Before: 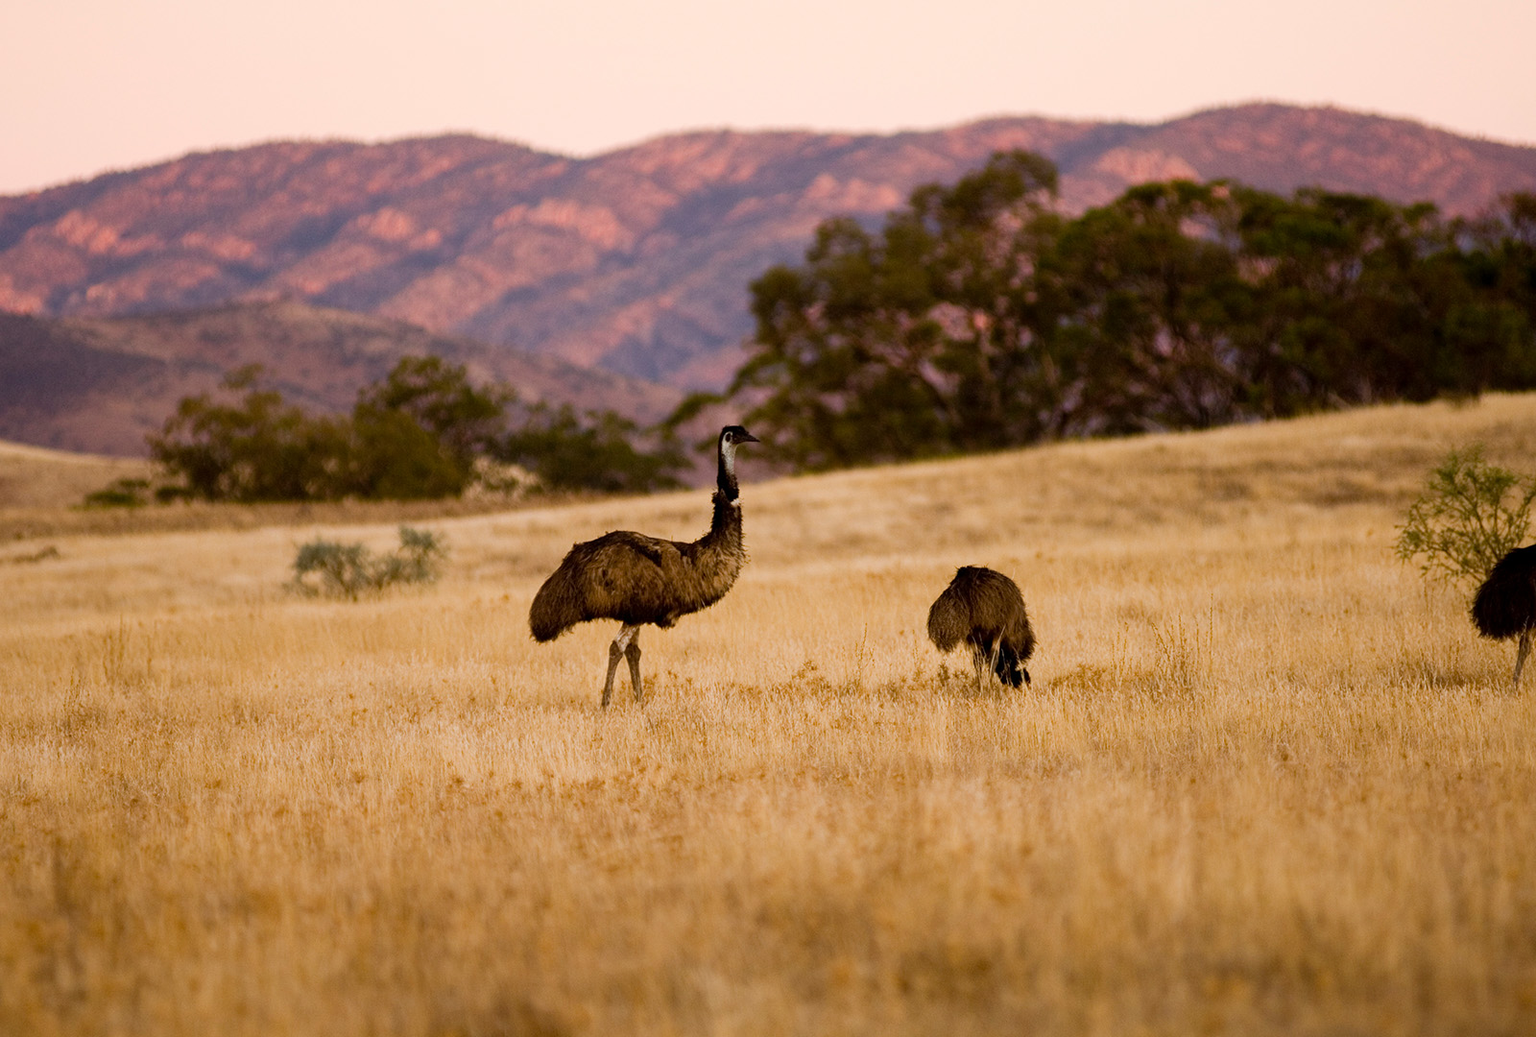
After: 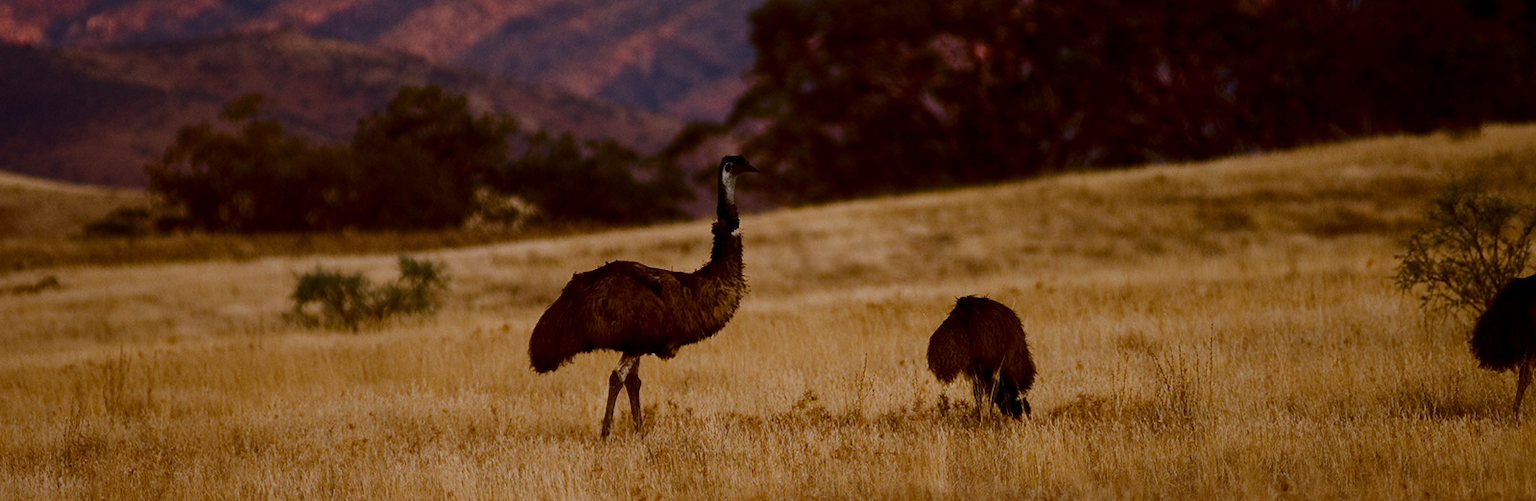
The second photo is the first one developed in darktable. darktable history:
crop and rotate: top 26.056%, bottom 25.543%
contrast brightness saturation: brightness -0.52
